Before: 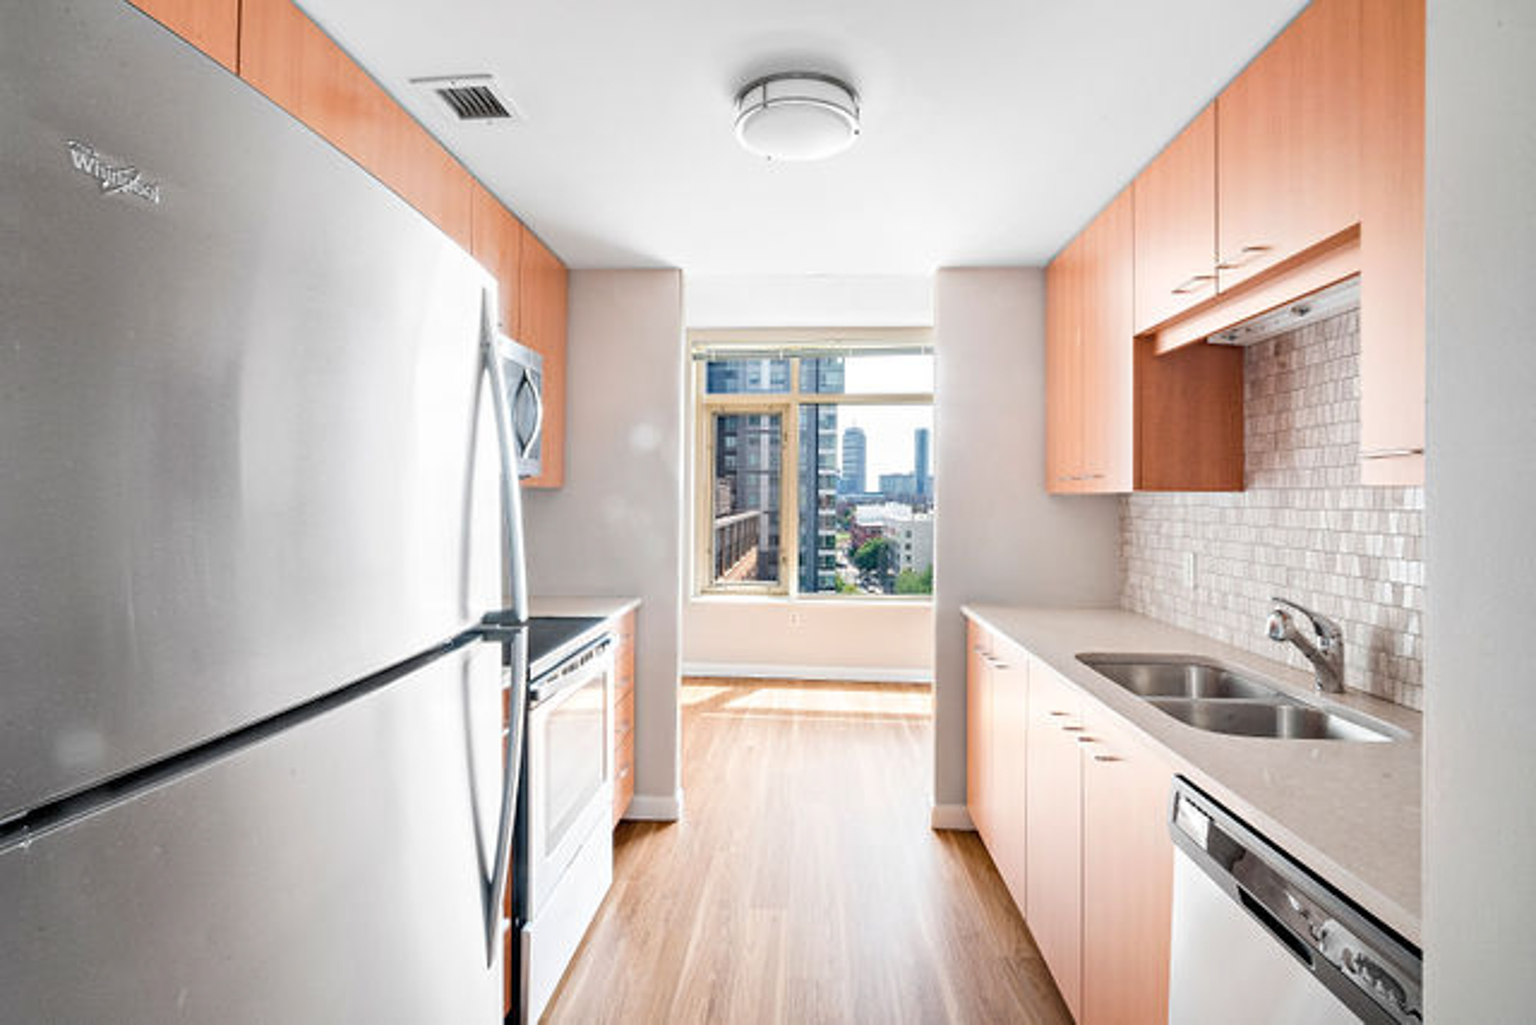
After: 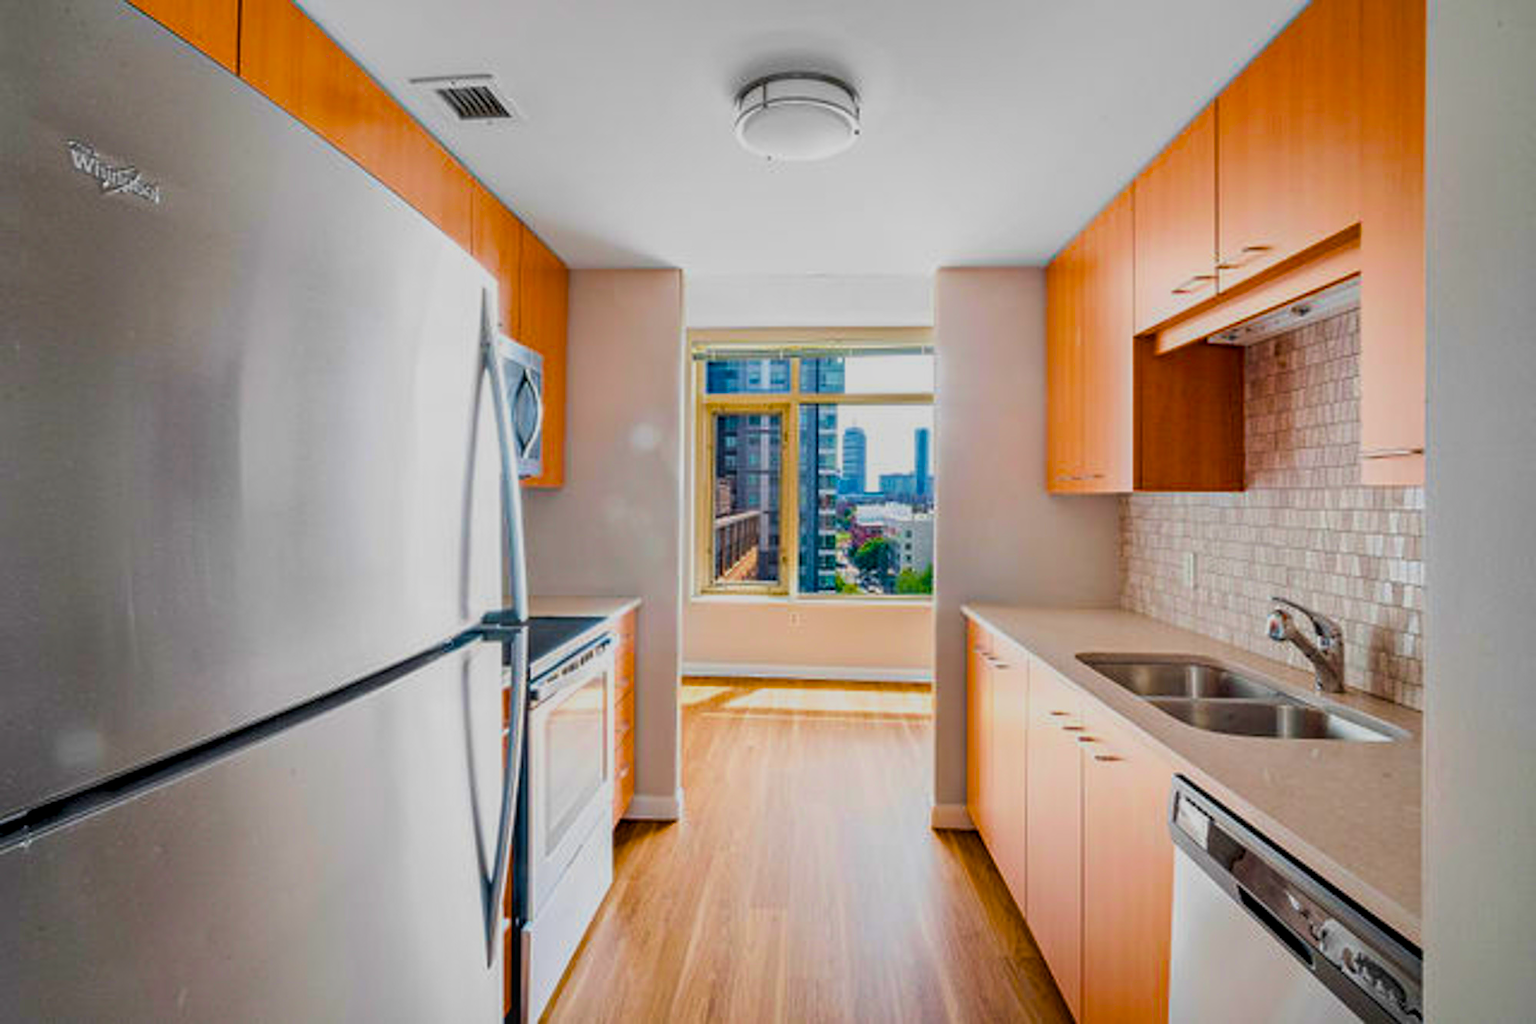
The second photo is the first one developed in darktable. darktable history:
local contrast: on, module defaults
velvia: on, module defaults
exposure: exposure 0.295 EV, compensate exposure bias true, compensate highlight preservation false
color balance rgb: perceptual saturation grading › global saturation 64.379%, perceptual saturation grading › highlights 59.52%, perceptual saturation grading › mid-tones 49.821%, perceptual saturation grading › shadows 49.524%
